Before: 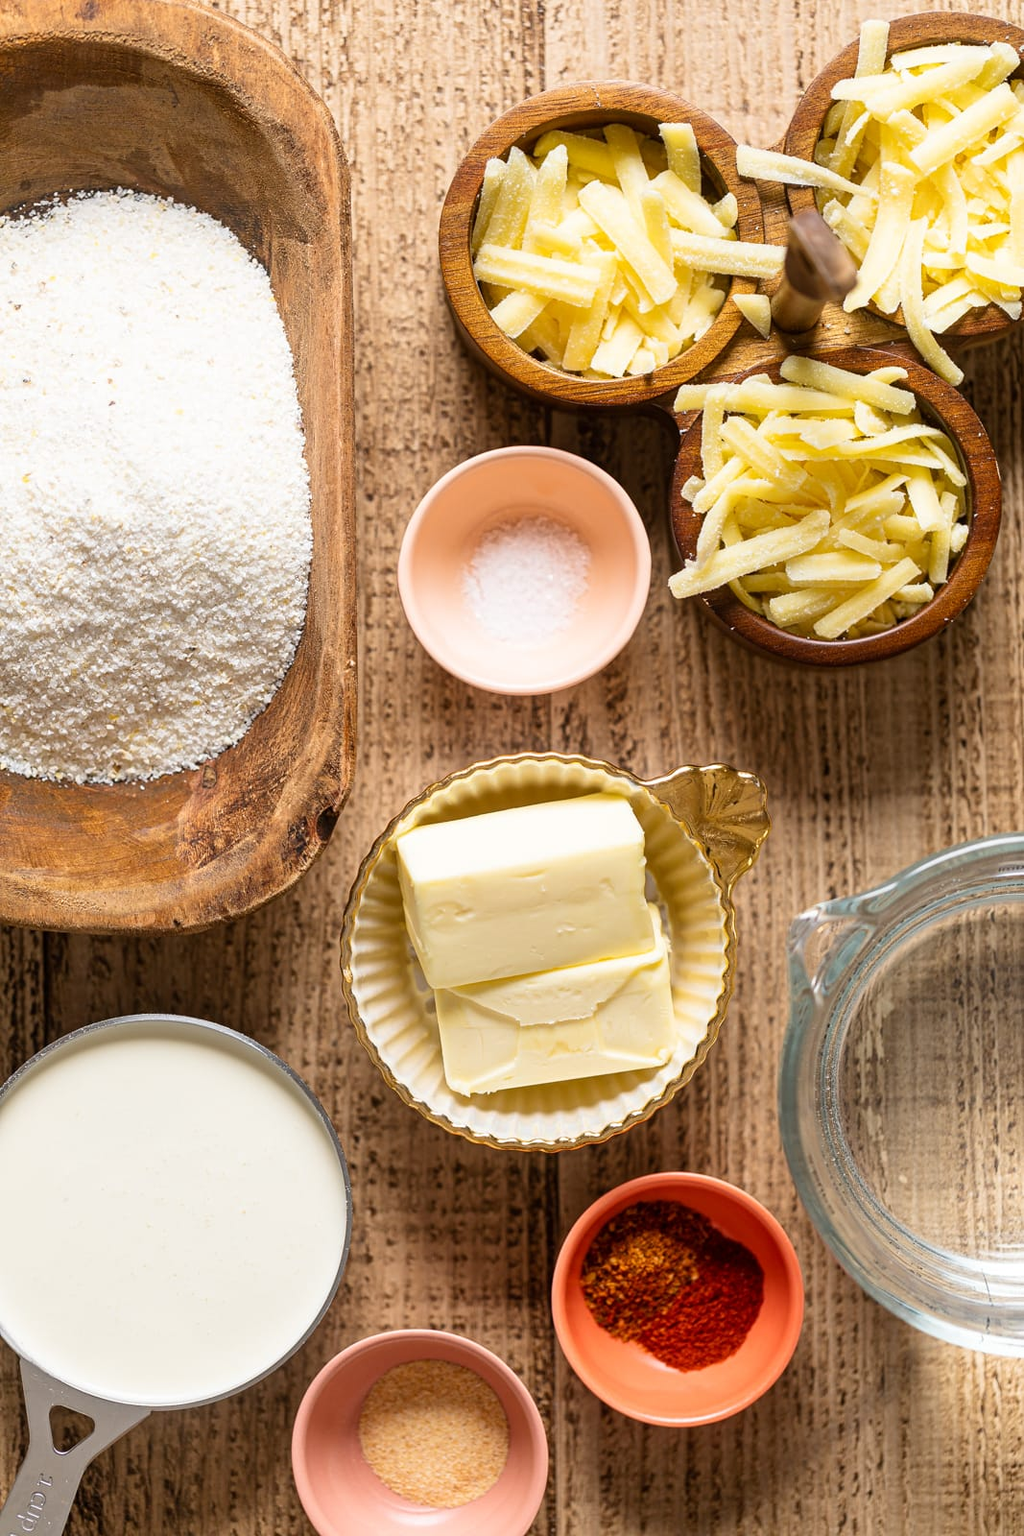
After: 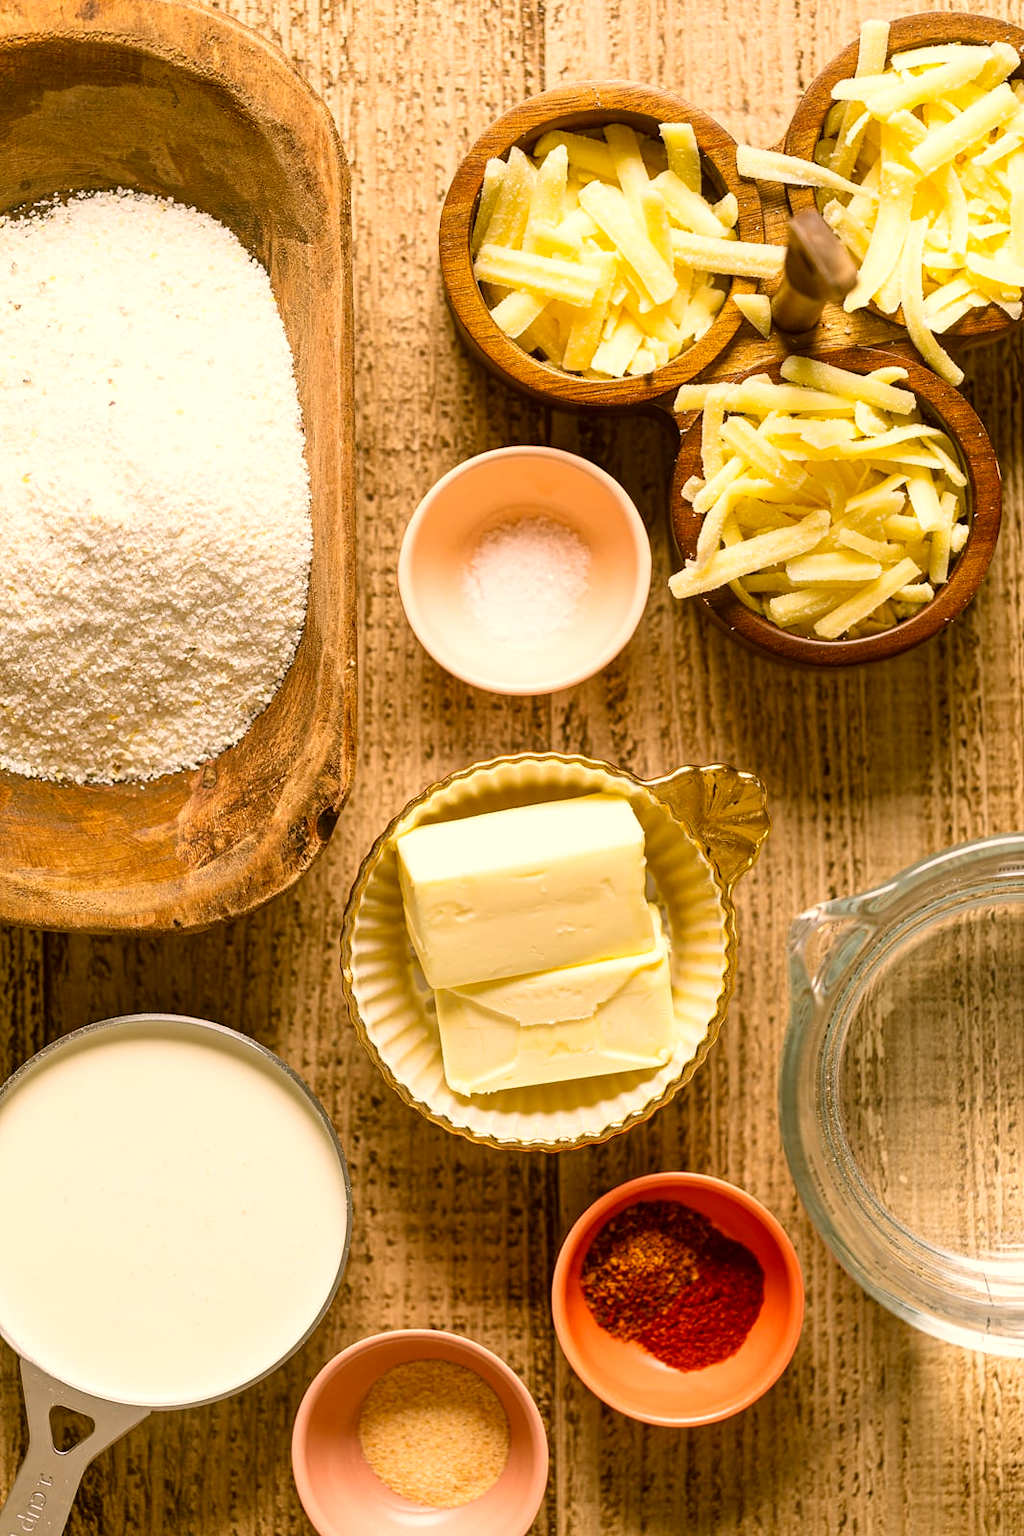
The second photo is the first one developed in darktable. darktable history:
exposure: exposure 0.15 EV, compensate highlight preservation false
color correction: highlights a* 8.98, highlights b* 15.09, shadows a* -0.49, shadows b* 26.52
contrast equalizer: y [[0.5 ×6], [0.5 ×6], [0.5, 0.5, 0.501, 0.545, 0.707, 0.863], [0 ×6], [0 ×6]]
